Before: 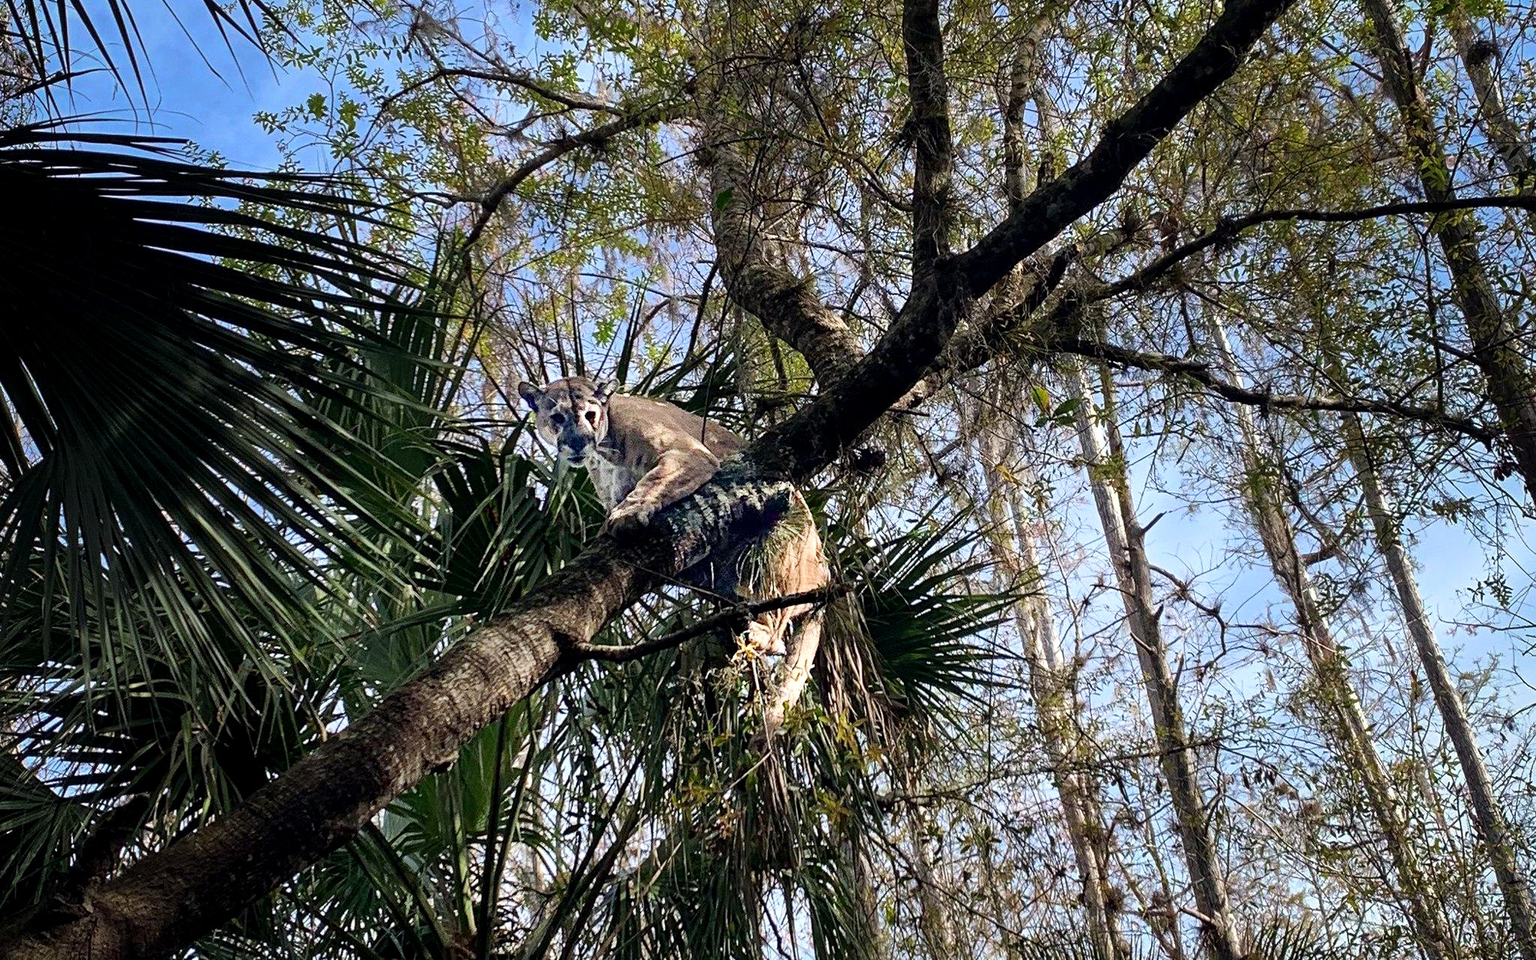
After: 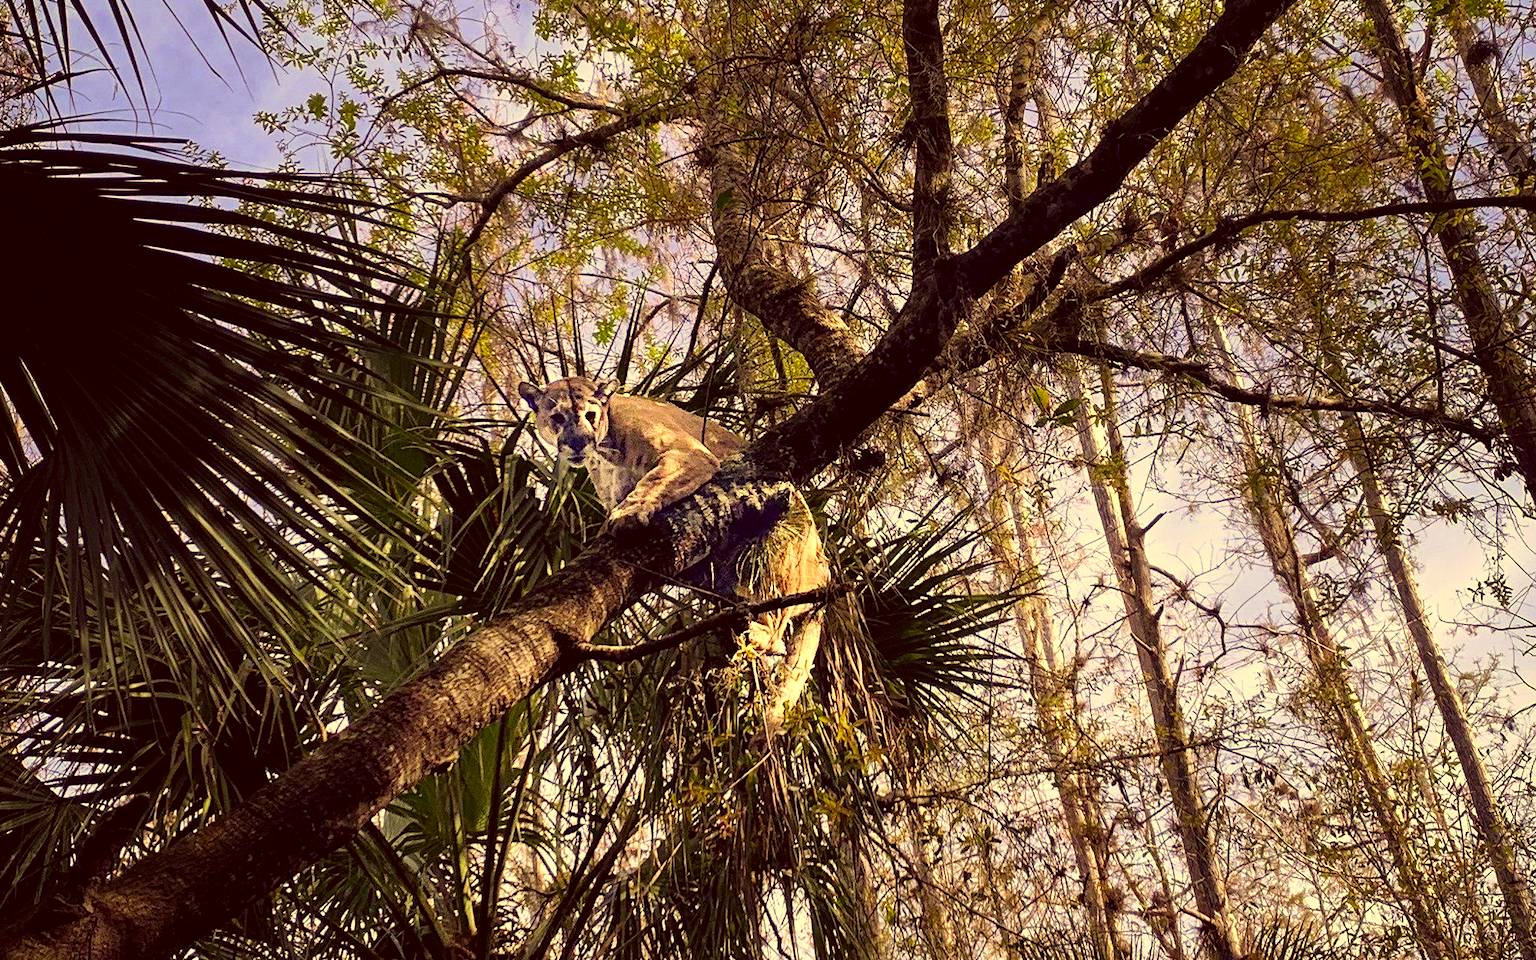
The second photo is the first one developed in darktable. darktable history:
exposure: black level correction 0, exposure 0.2 EV, compensate exposure bias true, compensate highlight preservation false
color correction: highlights a* 10.12, highlights b* 39.04, shadows a* 14.62, shadows b* 3.37
